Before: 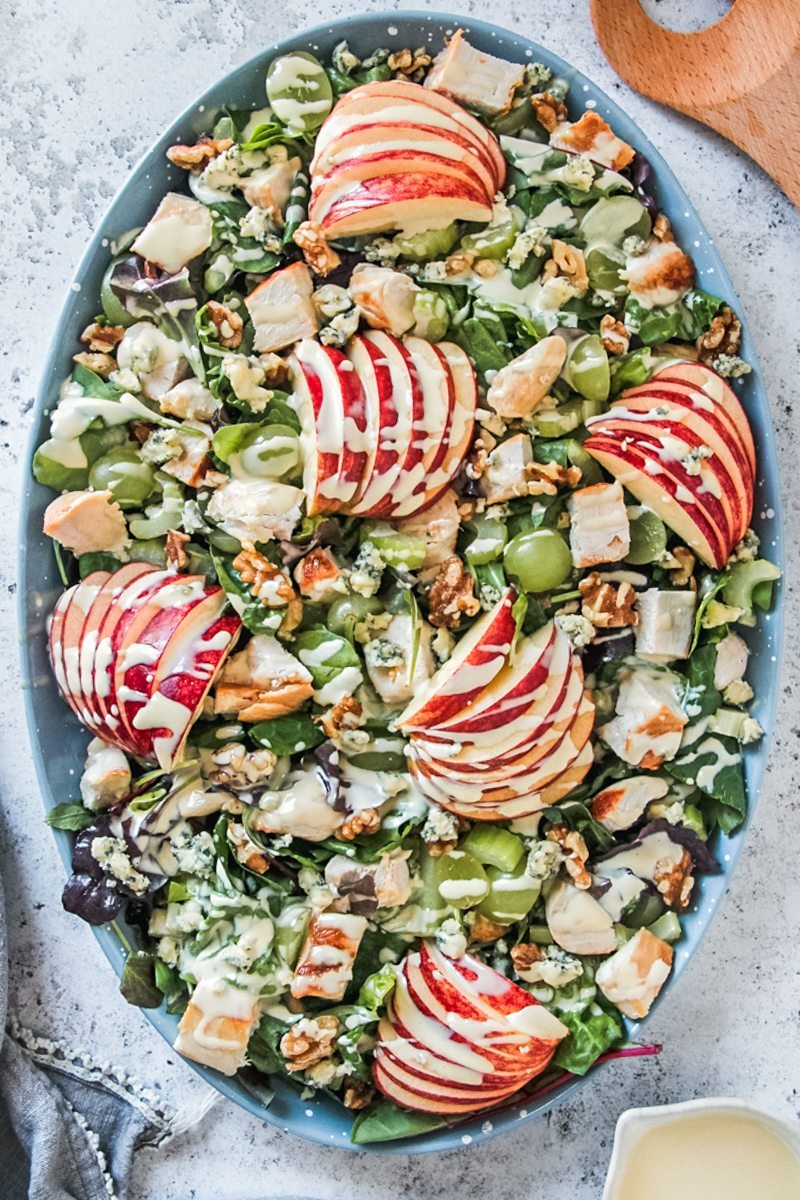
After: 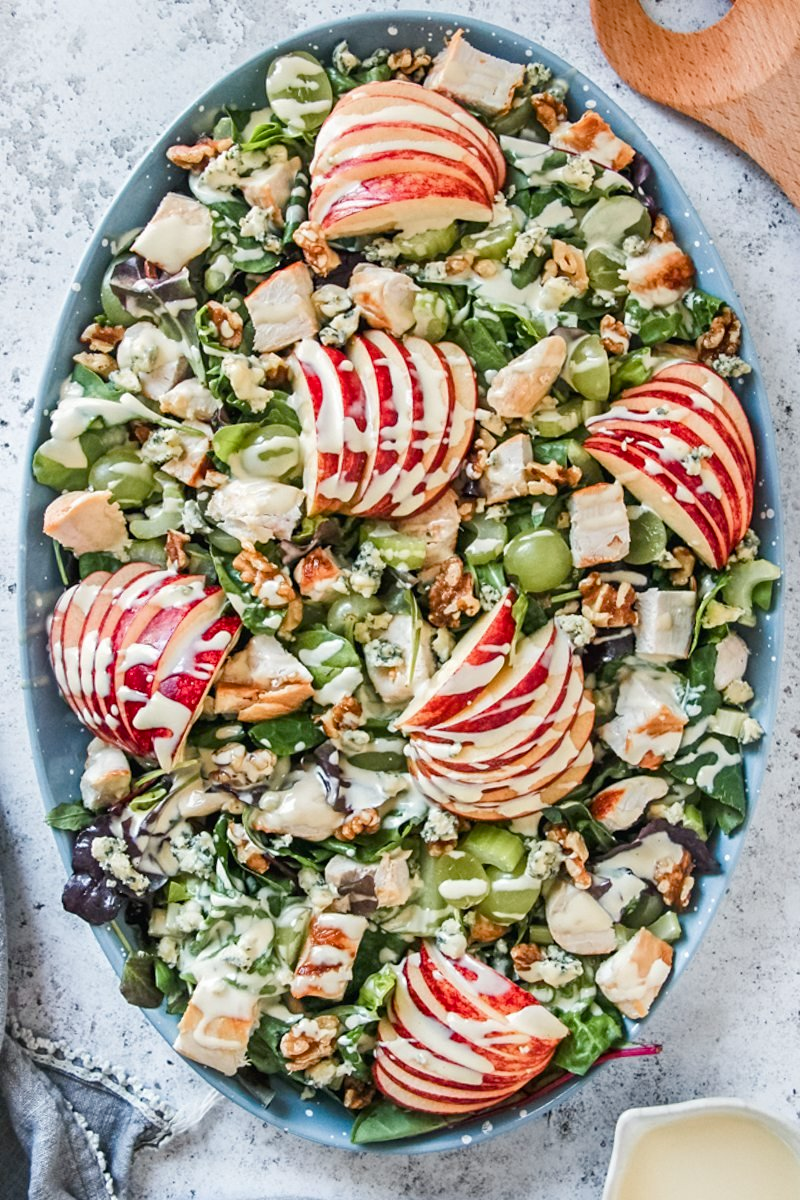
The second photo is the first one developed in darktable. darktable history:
color balance rgb: perceptual saturation grading › global saturation 0.603%, perceptual saturation grading › highlights -14.883%, perceptual saturation grading › shadows 24.574%
